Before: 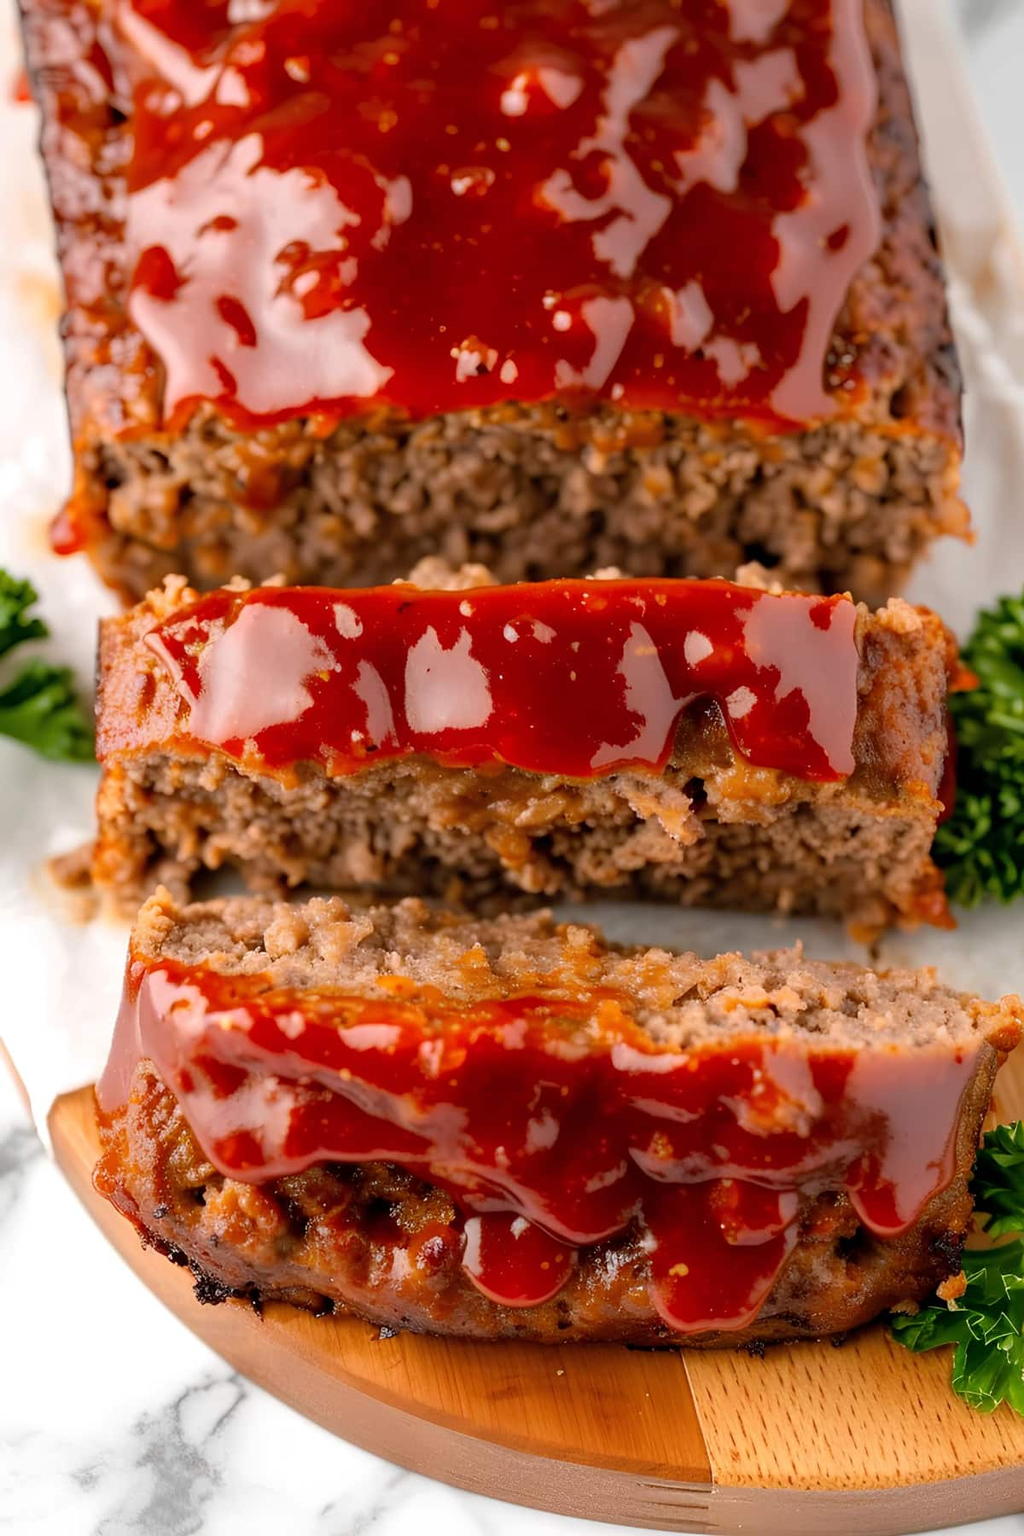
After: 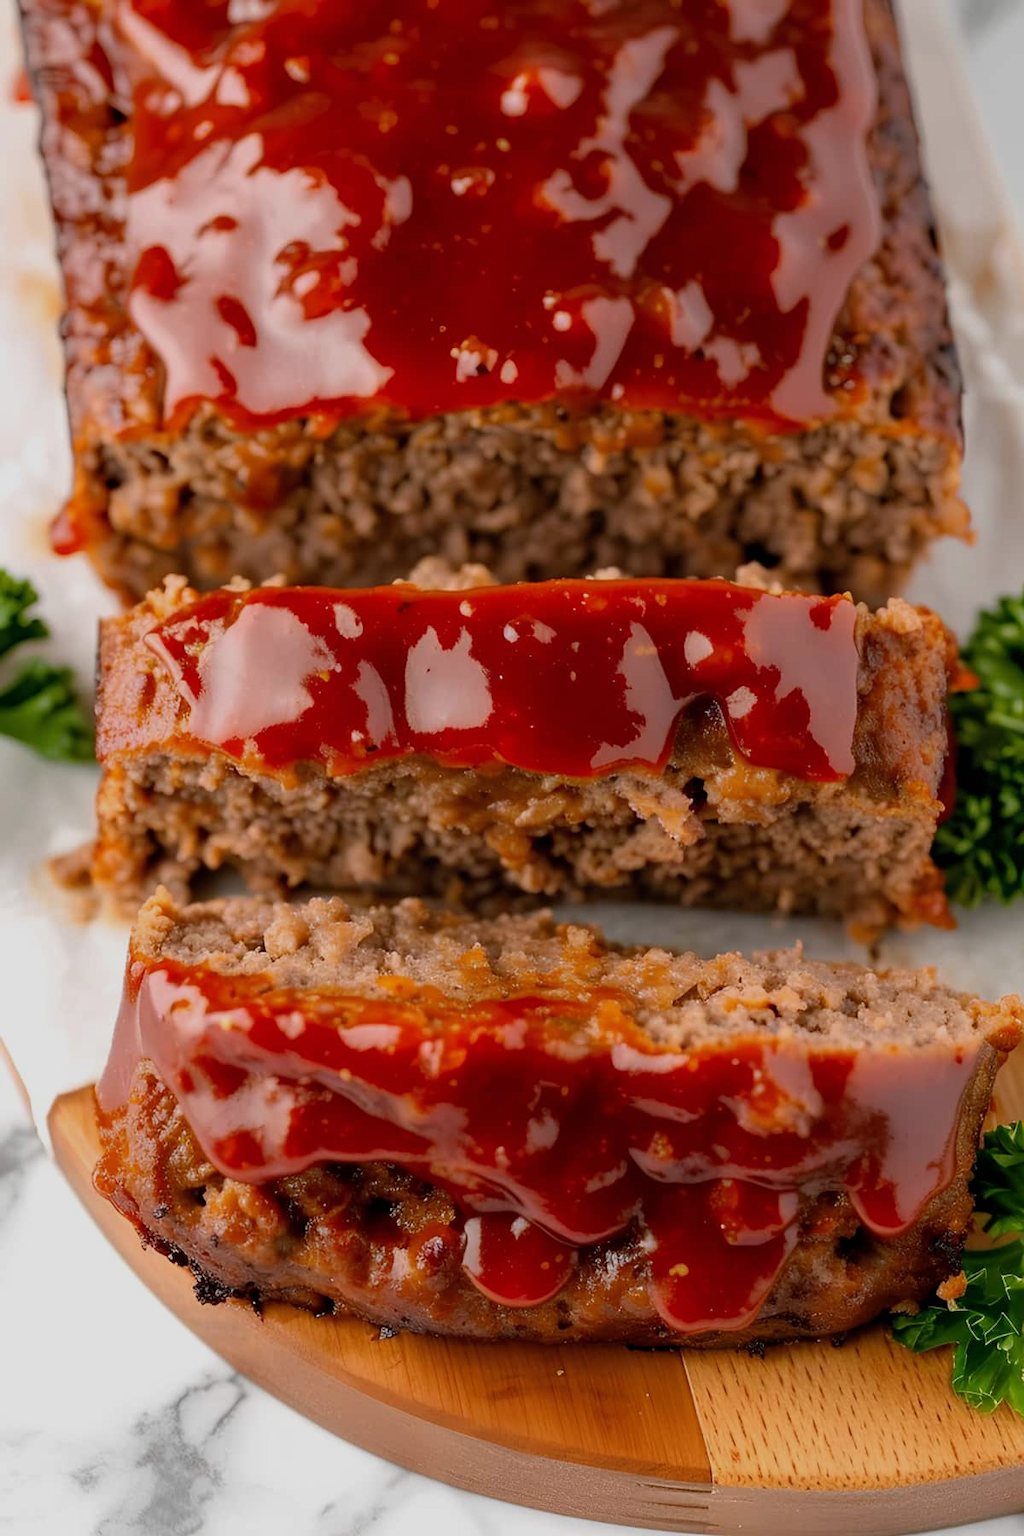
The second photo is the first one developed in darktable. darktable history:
exposure: exposure -0.434 EV, compensate highlight preservation false
